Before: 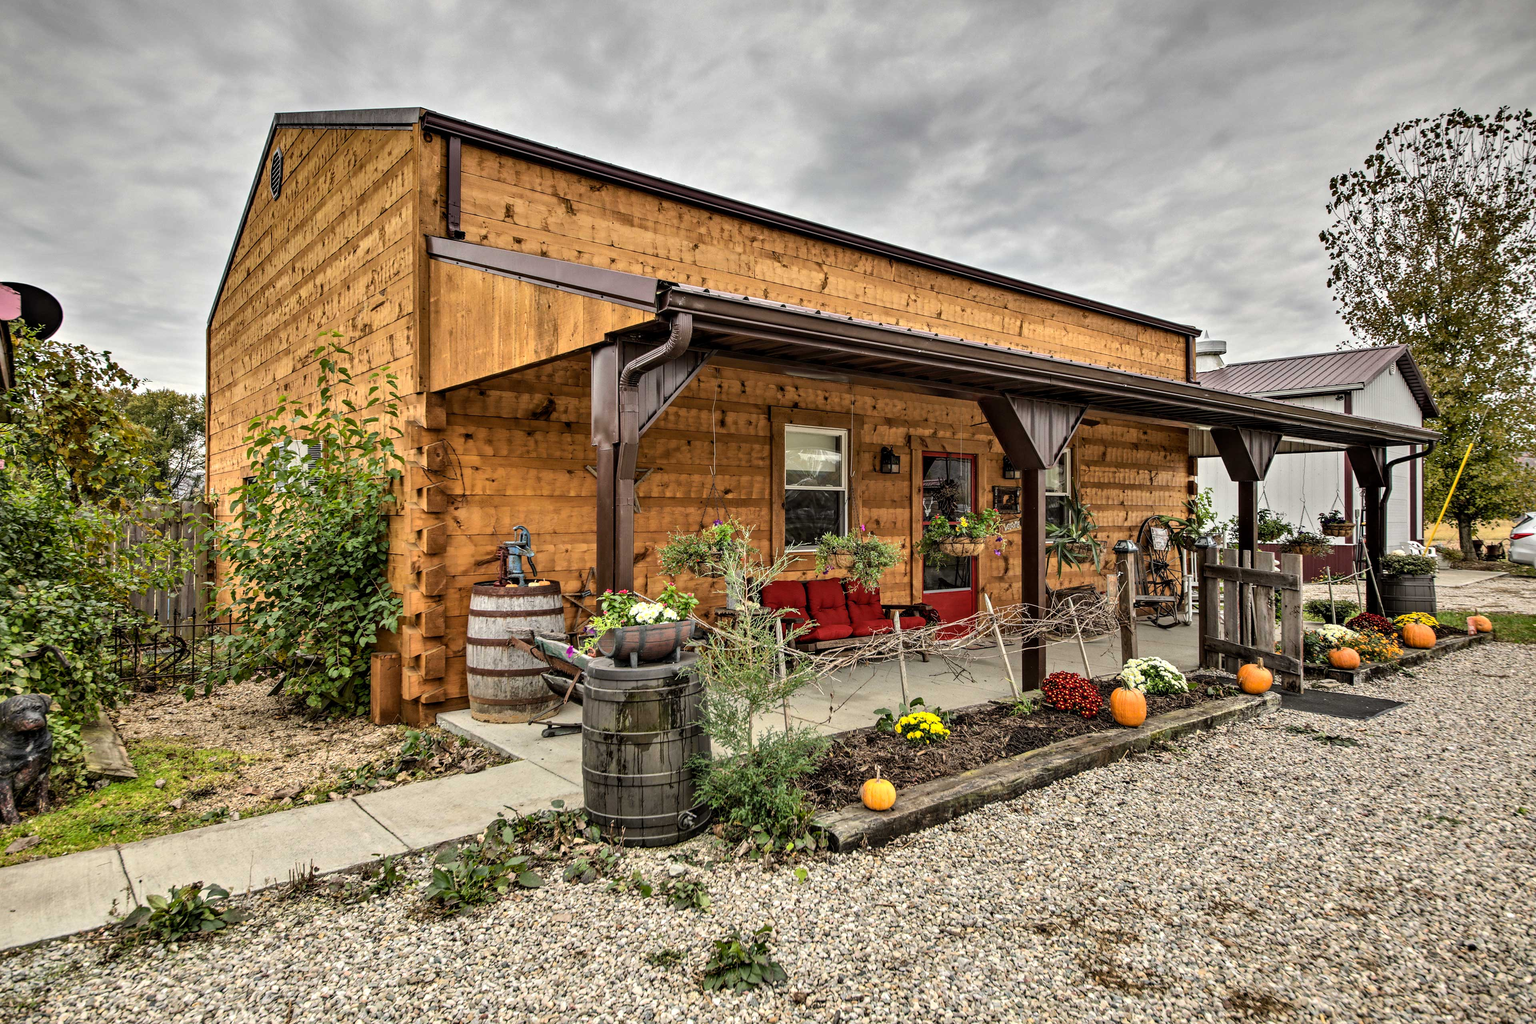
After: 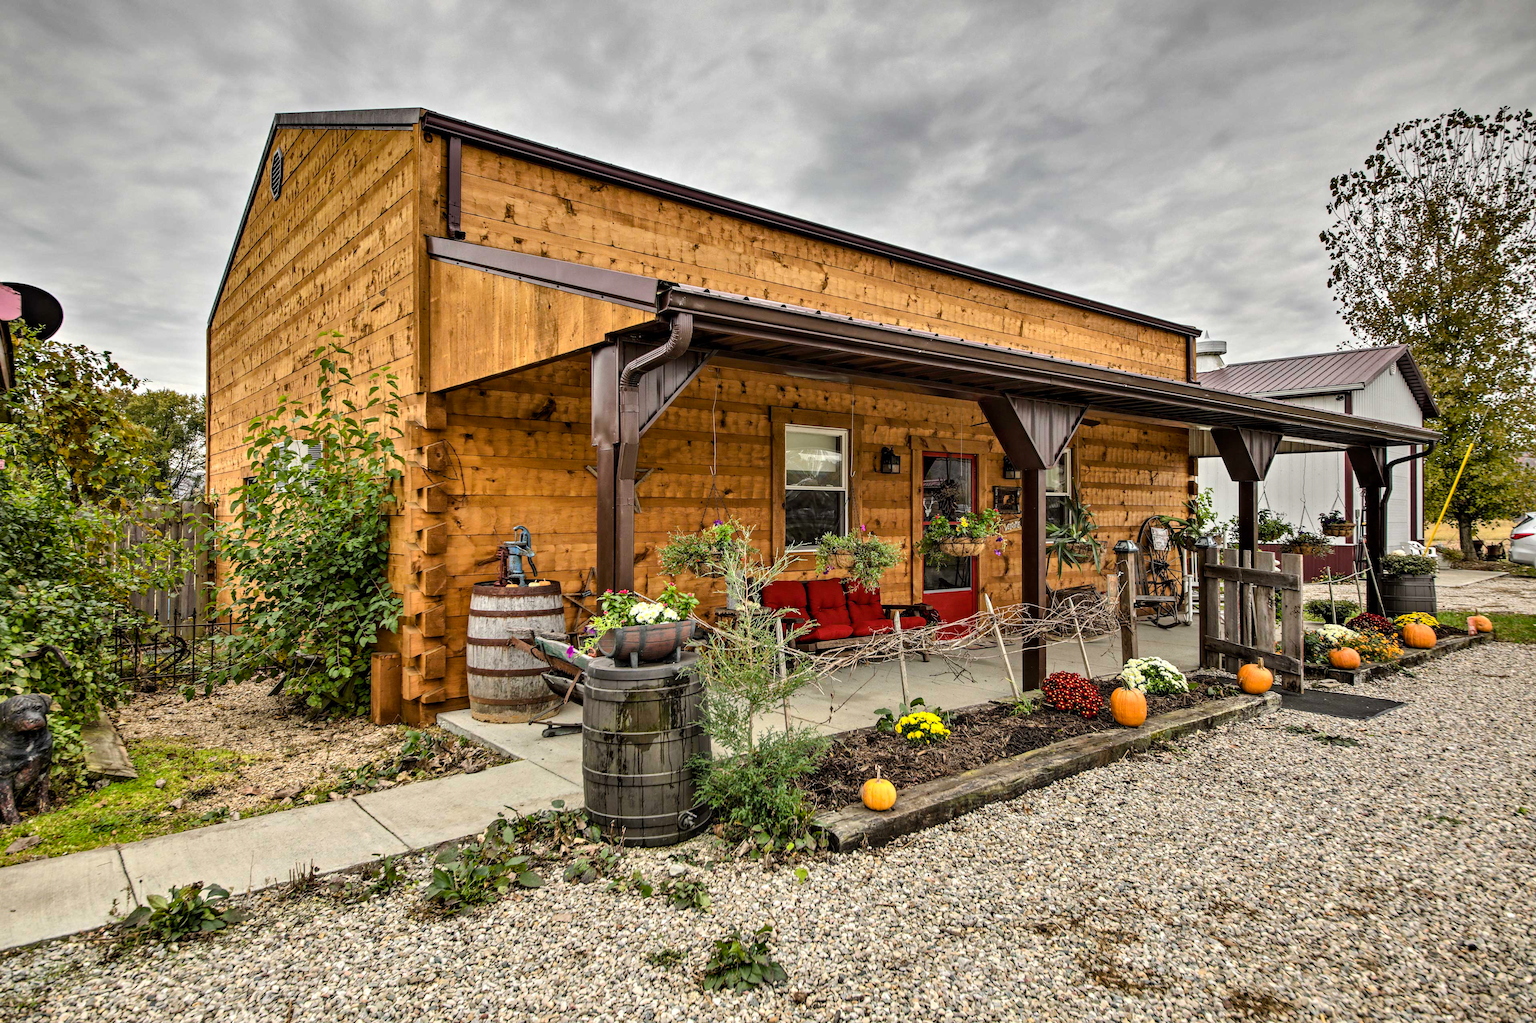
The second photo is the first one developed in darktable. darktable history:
color balance rgb: linear chroma grading › shadows 19.44%, linear chroma grading › highlights 3.42%, linear chroma grading › mid-tones 10.16%
